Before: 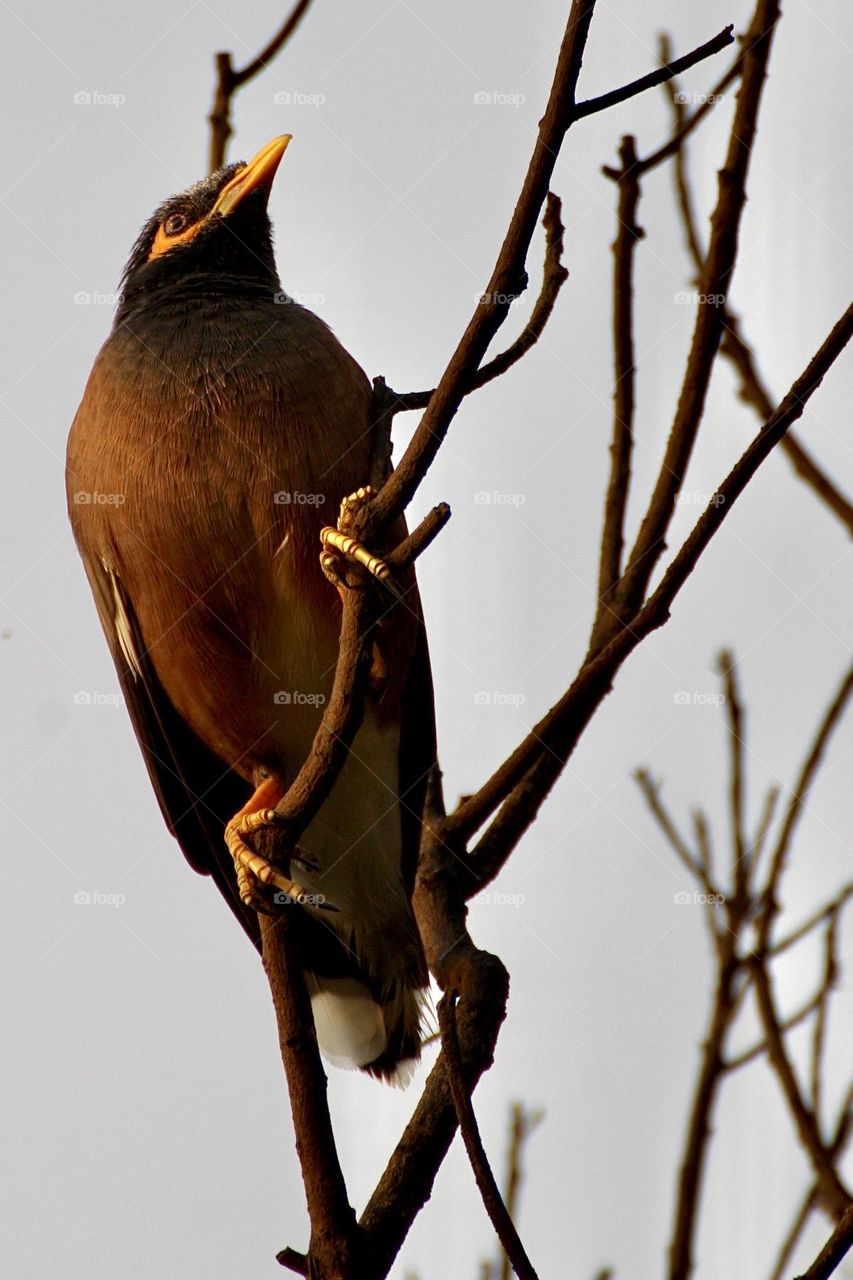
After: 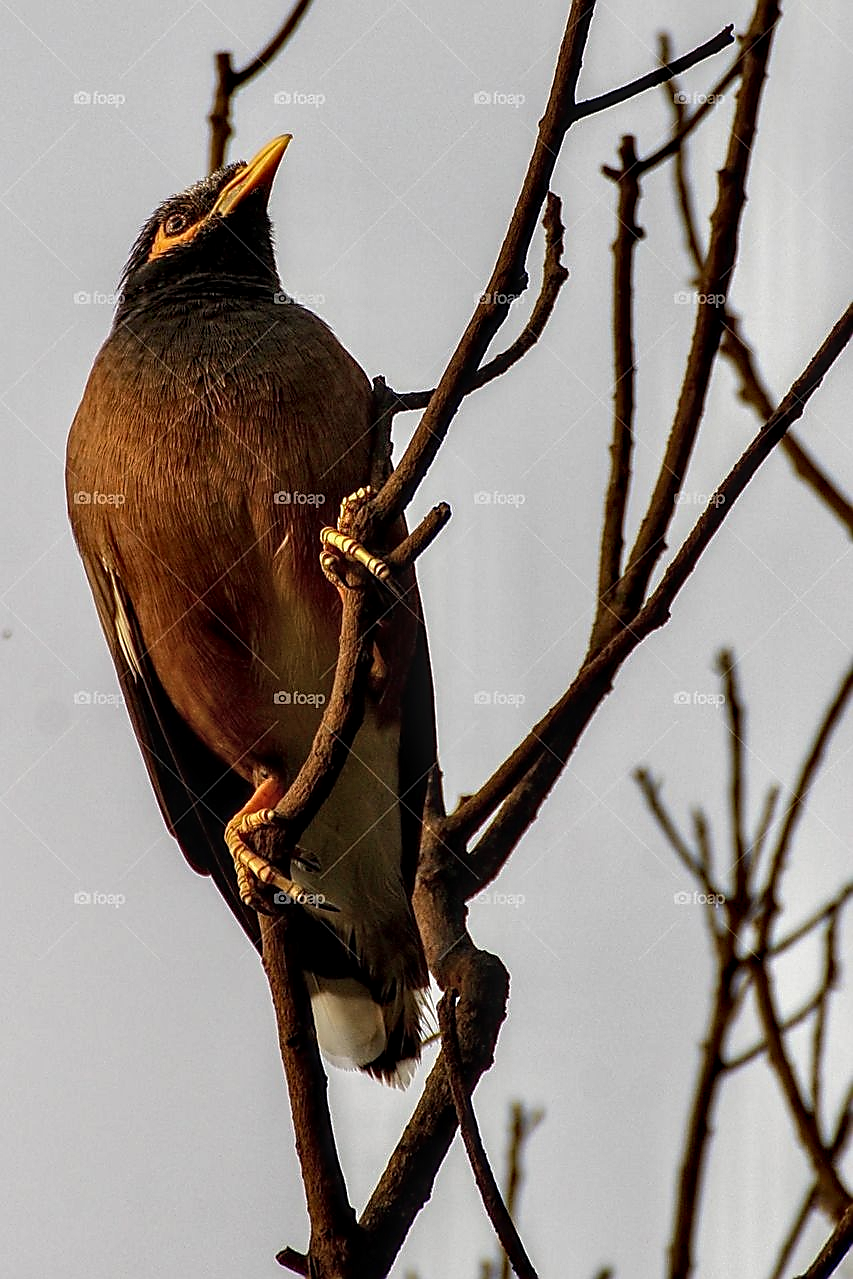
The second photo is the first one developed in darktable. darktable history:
sharpen: radius 1.409, amount 1.236, threshold 0.767
crop: bottom 0.067%
local contrast: highlights 27%, detail 150%
